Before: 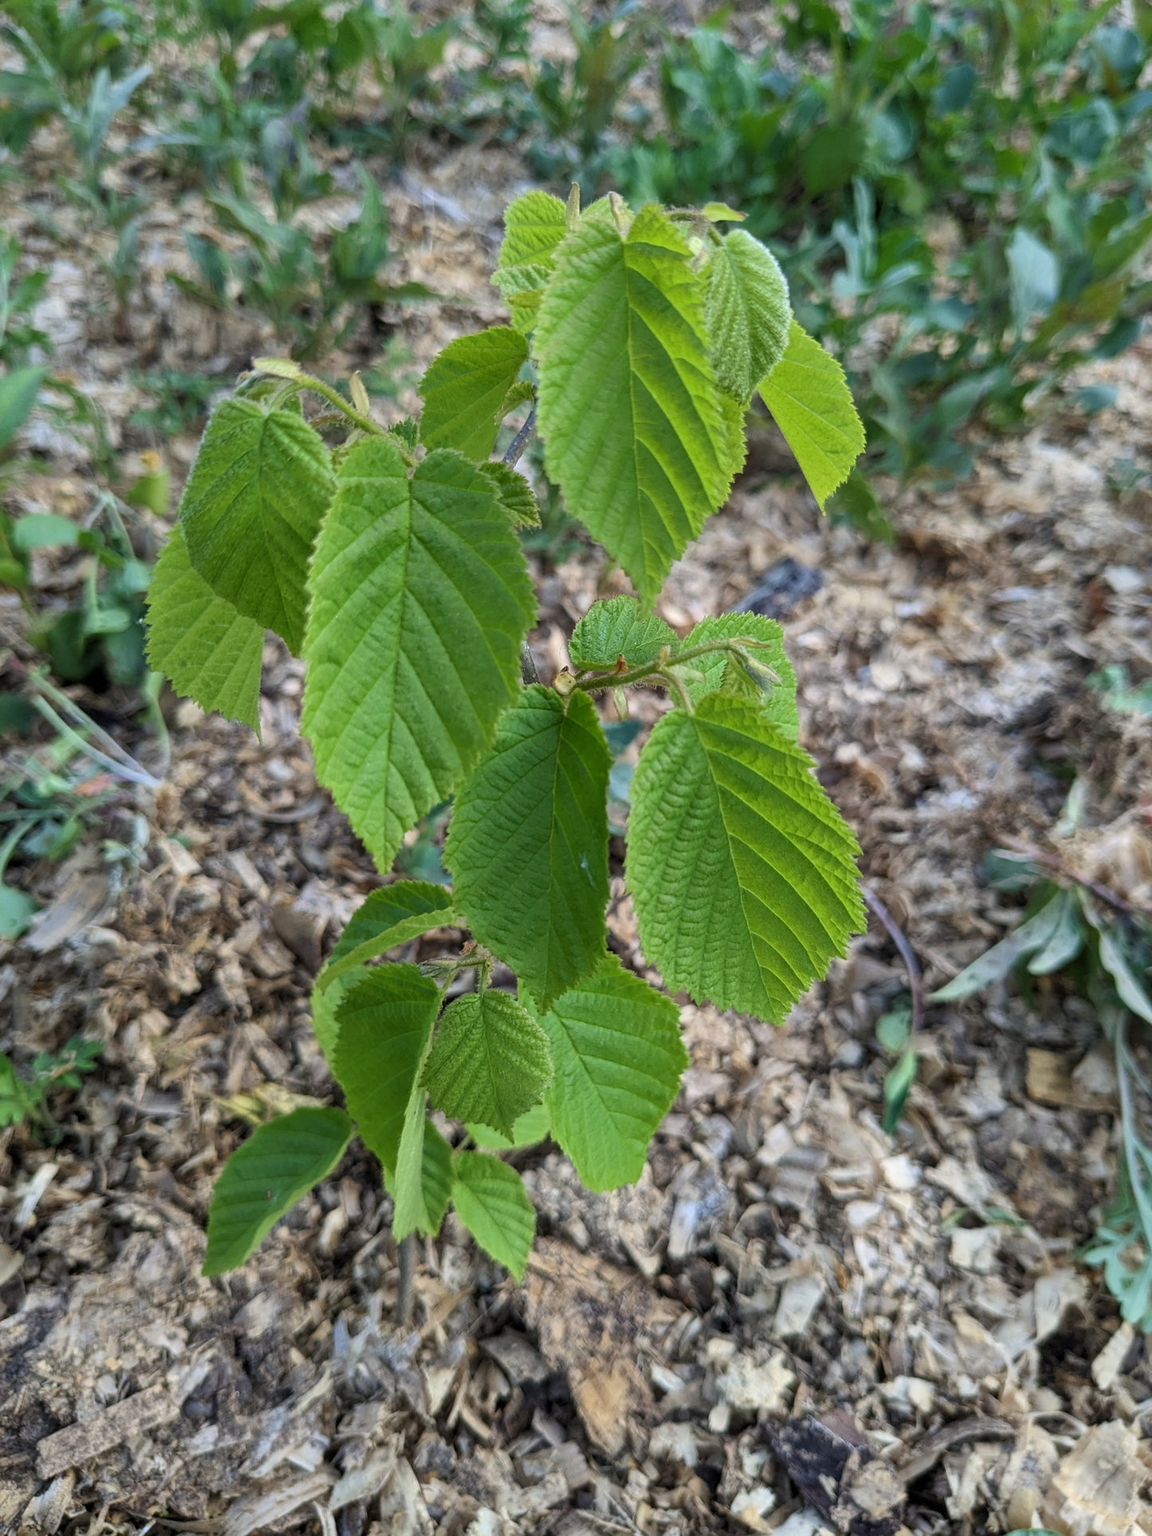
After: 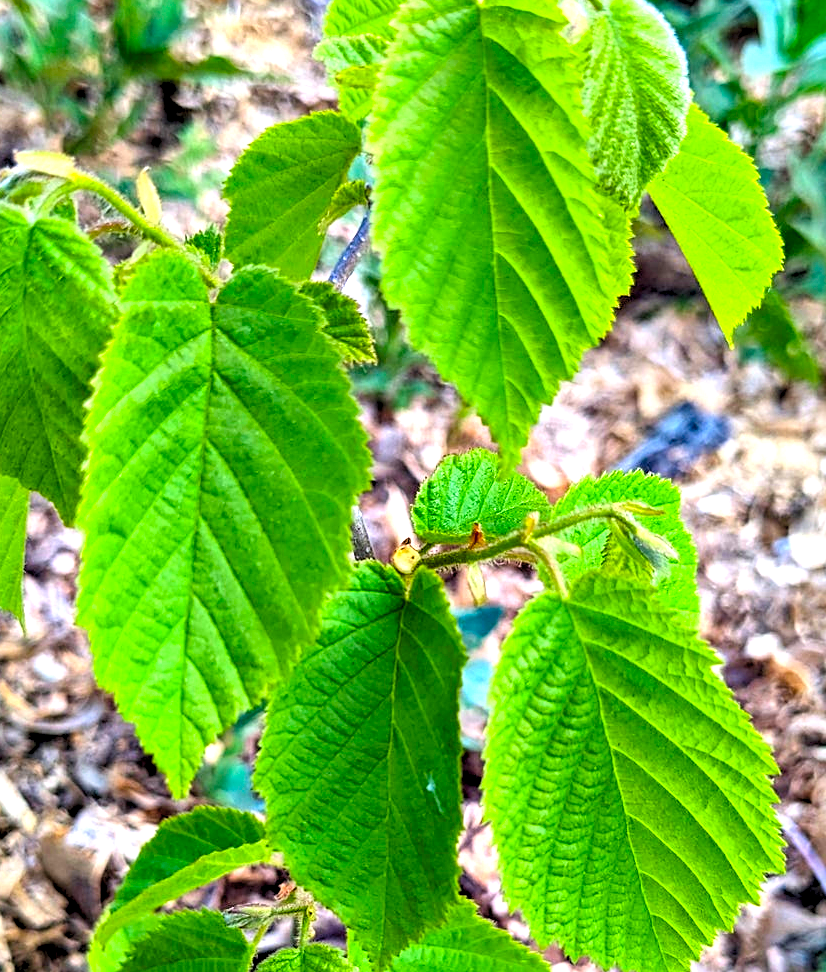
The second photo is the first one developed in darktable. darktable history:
contrast equalizer: octaves 7, y [[0.6 ×6], [0.55 ×6], [0 ×6], [0 ×6], [0 ×6]]
color balance rgb: perceptual saturation grading › global saturation 20%, global vibrance 20%
sharpen: amount 0.2
crop: left 20.932%, top 15.471%, right 21.848%, bottom 34.081%
contrast brightness saturation: contrast 0.07, brightness 0.18, saturation 0.4
levels: levels [0, 0.43, 0.859]
local contrast: mode bilateral grid, contrast 20, coarseness 50, detail 120%, midtone range 0.2
